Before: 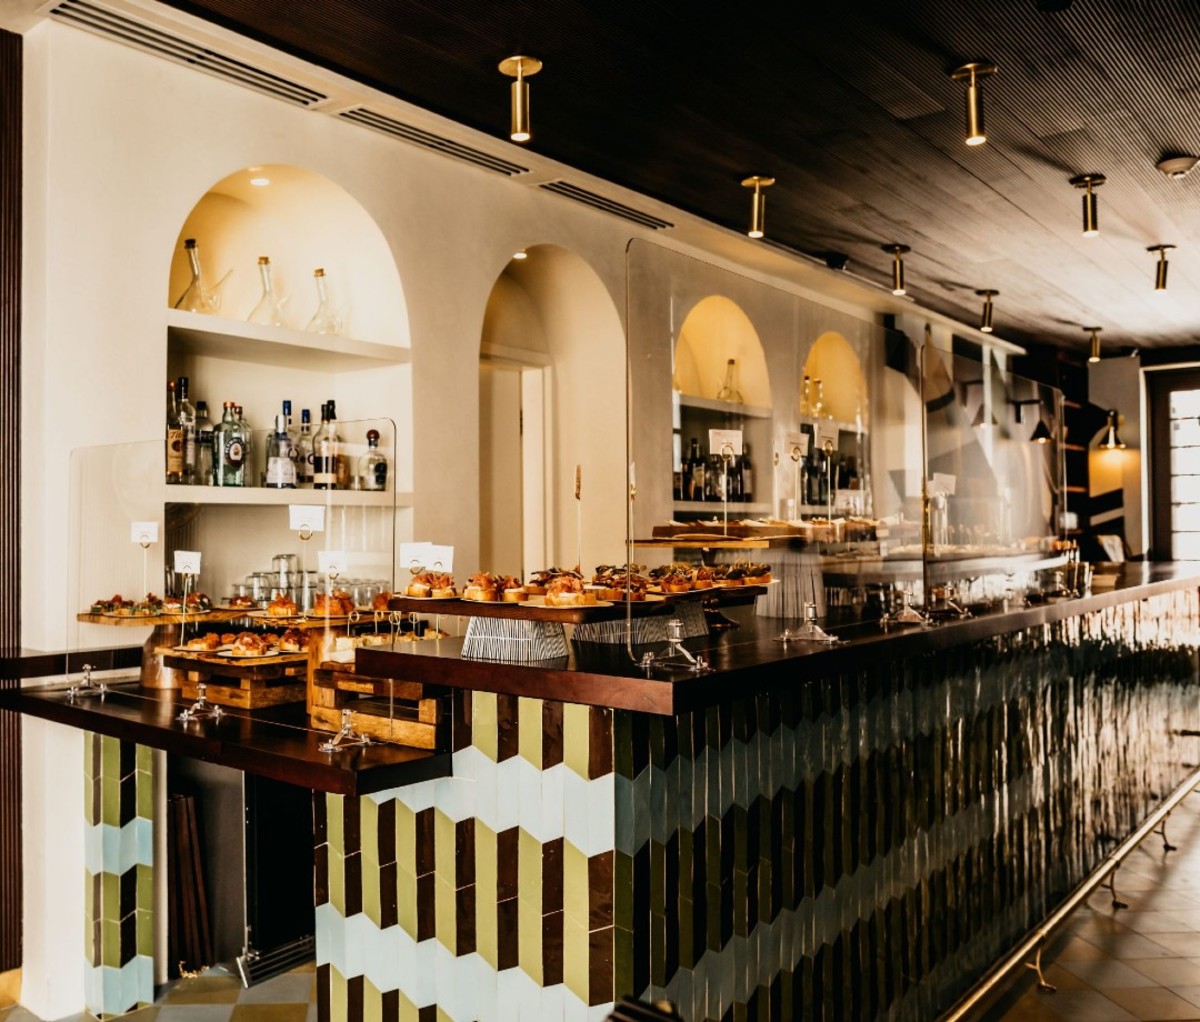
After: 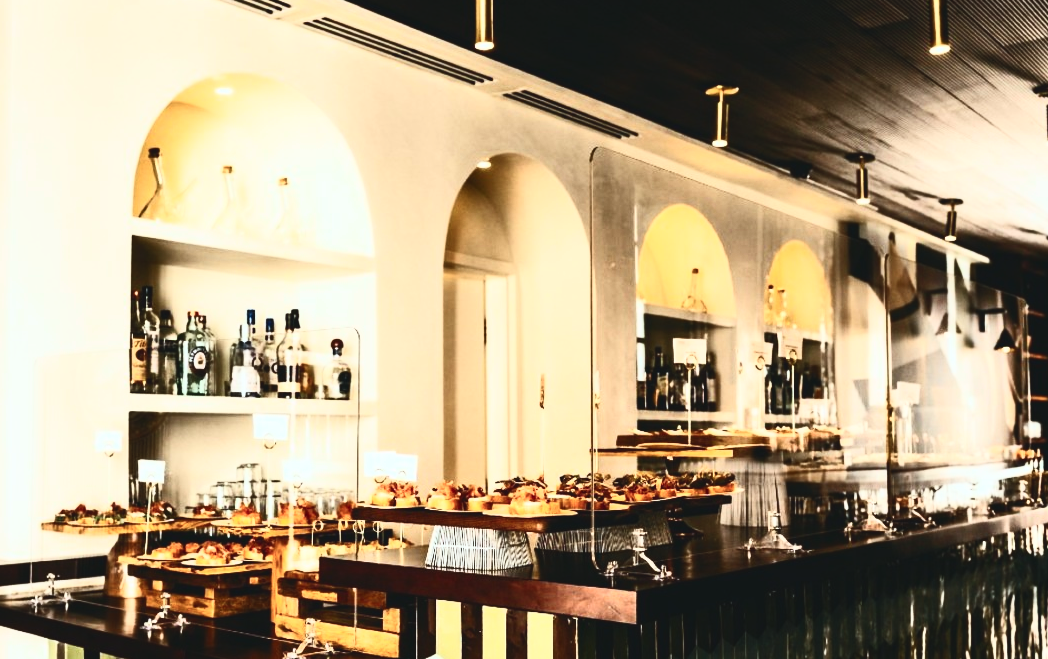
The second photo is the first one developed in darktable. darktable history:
exposure: black level correction -0.008, exposure 0.067 EV, compensate highlight preservation false
crop: left 3.015%, top 8.969%, right 9.647%, bottom 26.457%
contrast brightness saturation: contrast 0.62, brightness 0.34, saturation 0.14
color calibration: illuminant Planckian (black body), adaptation linear Bradford (ICC v4), x 0.361, y 0.366, temperature 4511.61 K, saturation algorithm version 1 (2020)
